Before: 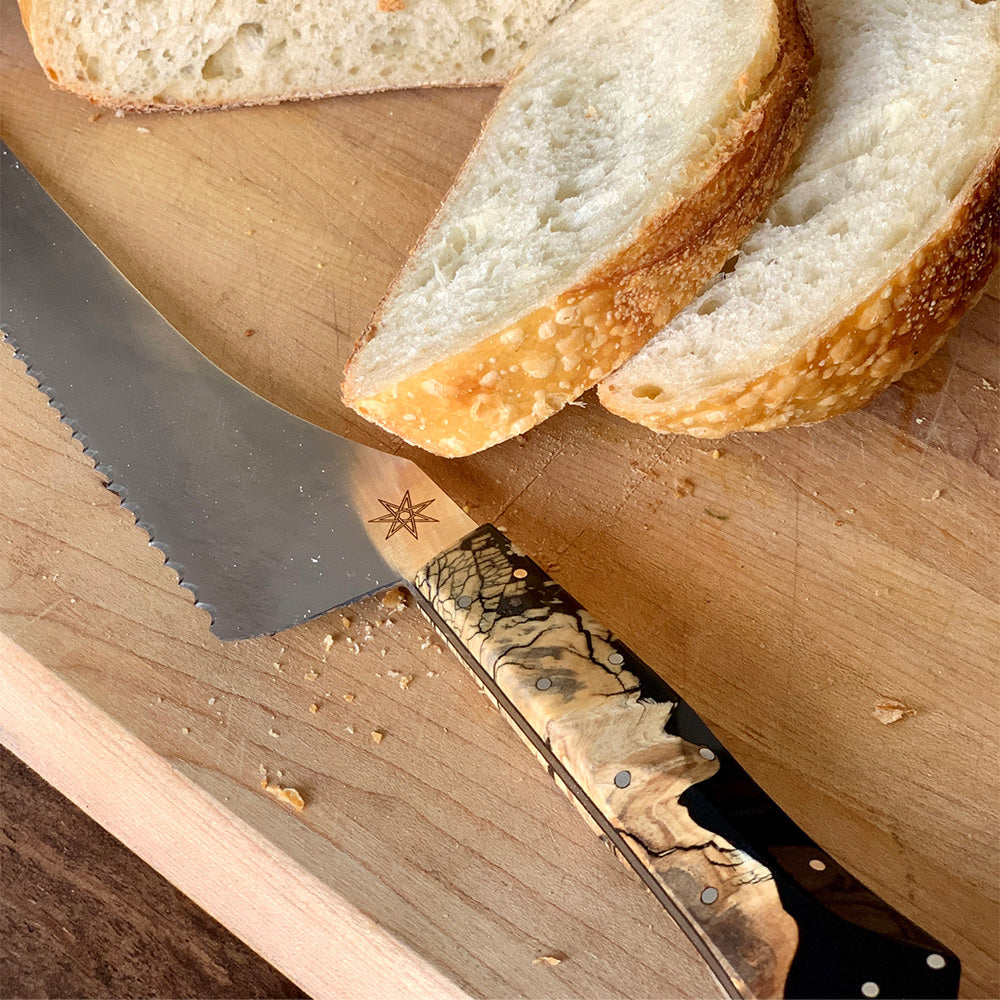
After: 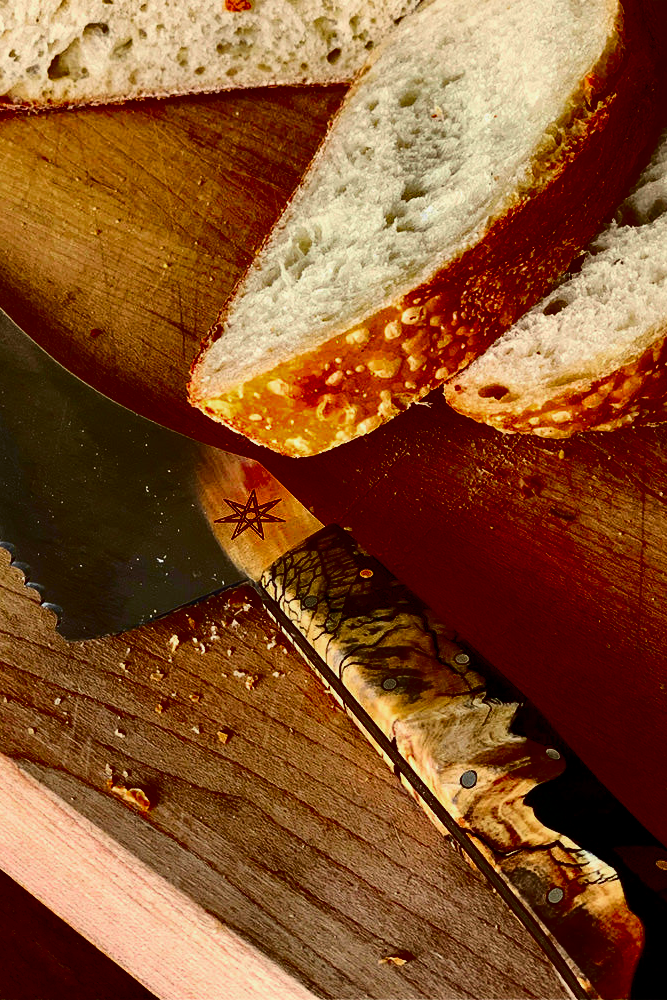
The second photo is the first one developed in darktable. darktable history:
contrast brightness saturation: contrast 0.09, brightness -0.579, saturation 0.165
tone curve: curves: ch0 [(0, 0.006) (0.184, 0.117) (0.405, 0.46) (0.456, 0.528) (0.634, 0.728) (0.877, 0.89) (0.984, 0.935)]; ch1 [(0, 0) (0.443, 0.43) (0.492, 0.489) (0.566, 0.579) (0.595, 0.625) (0.608, 0.667) (0.65, 0.729) (1, 1)]; ch2 [(0, 0) (0.33, 0.301) (0.421, 0.443) (0.447, 0.489) (0.495, 0.505) (0.537, 0.583) (0.586, 0.591) (0.663, 0.686) (1, 1)], color space Lab, independent channels, preserve colors none
color balance rgb: linear chroma grading › global chroma 2.011%, linear chroma grading › mid-tones -1.046%, perceptual saturation grading › global saturation 25.356%, saturation formula JzAzBz (2021)
local contrast: highlights 100%, shadows 99%, detail 119%, midtone range 0.2
crop: left 15.402%, right 17.861%
